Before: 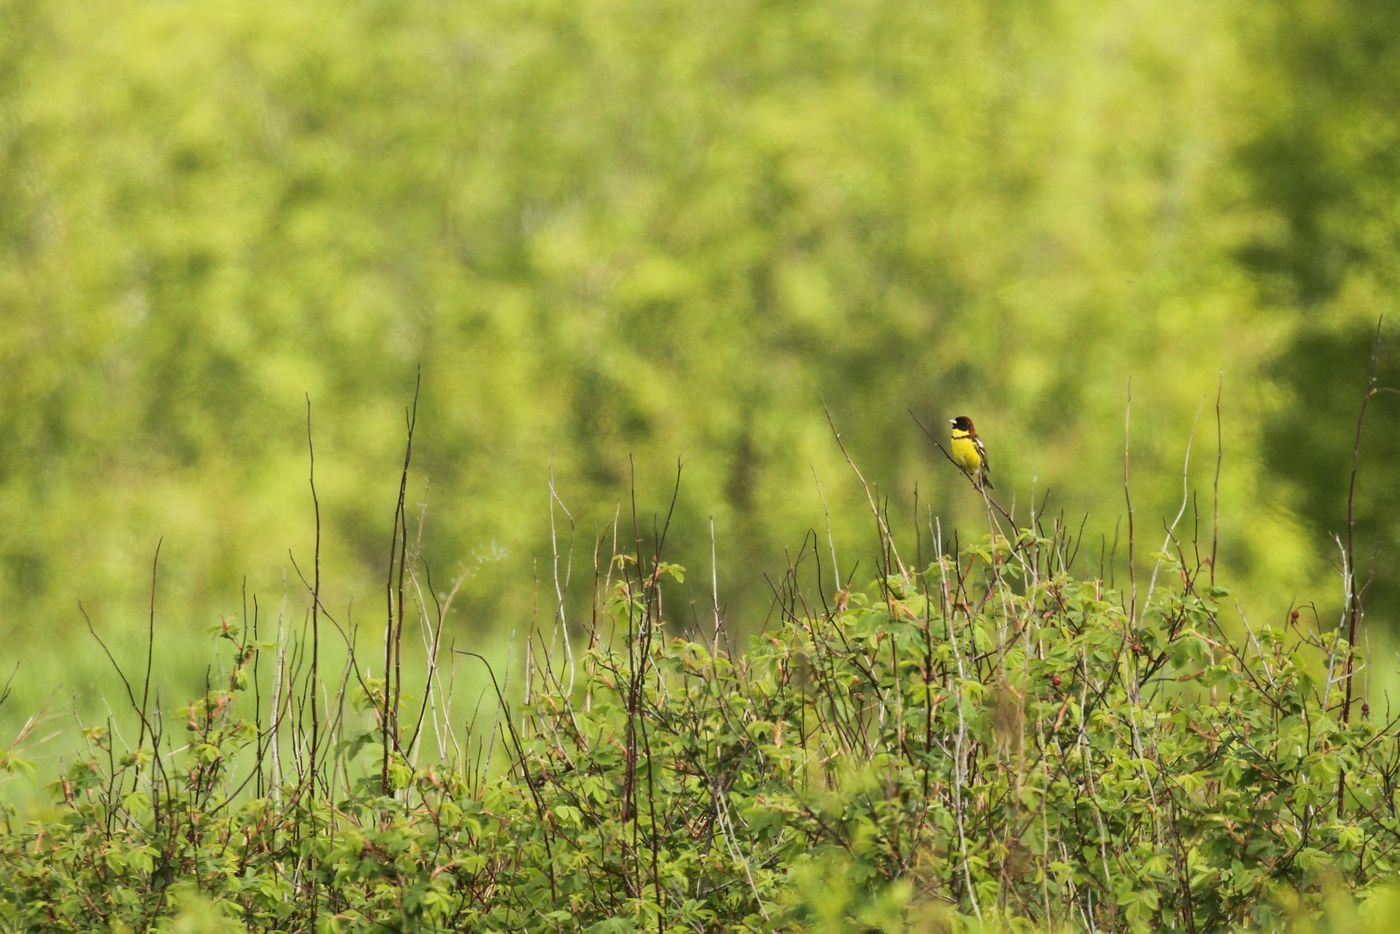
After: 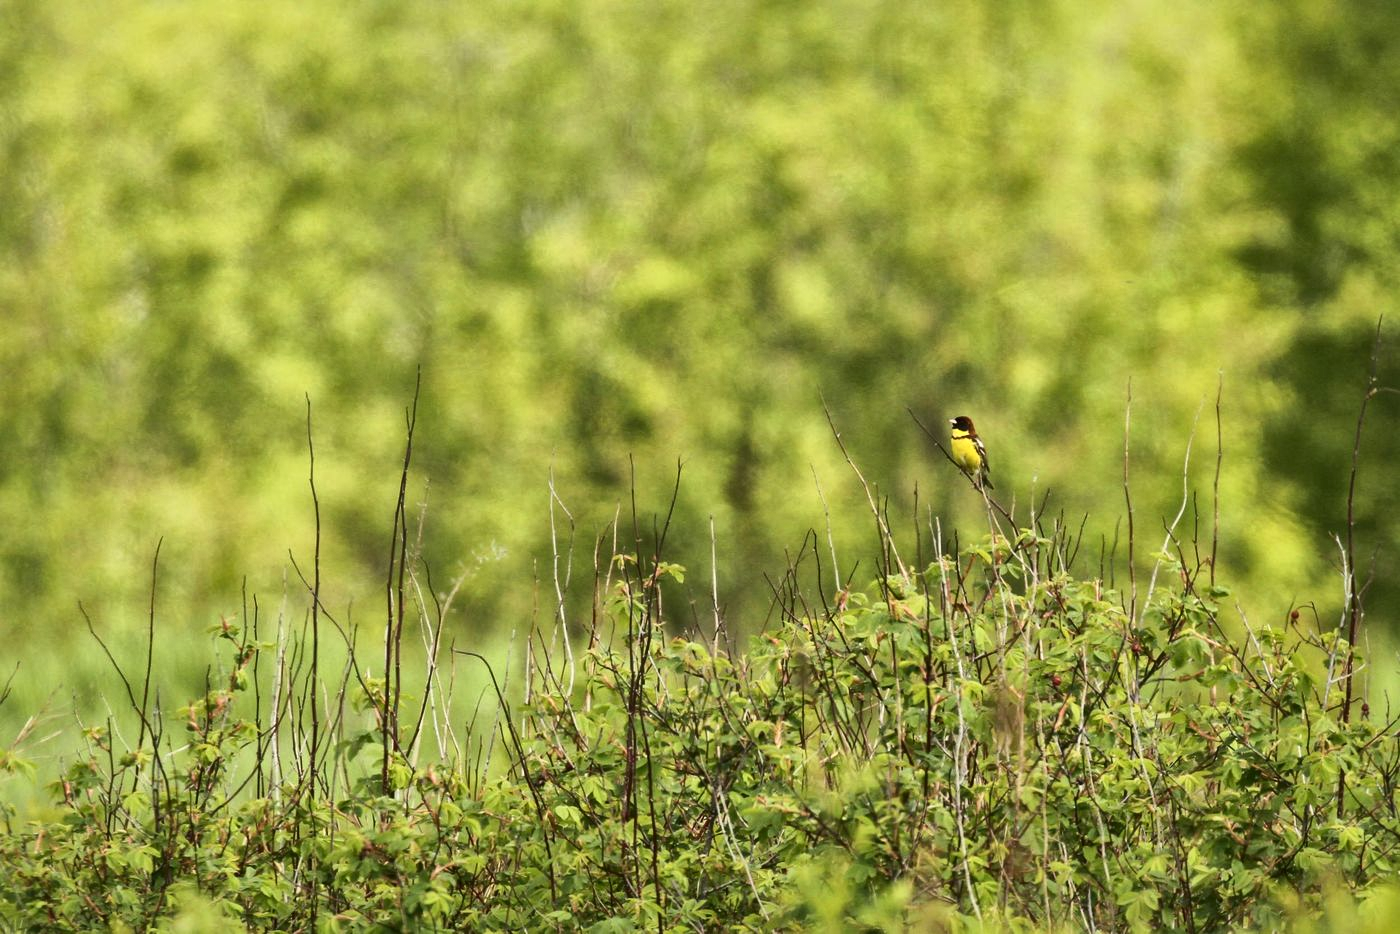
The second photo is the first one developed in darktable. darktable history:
local contrast: mode bilateral grid, contrast 21, coarseness 49, detail 157%, midtone range 0.2
